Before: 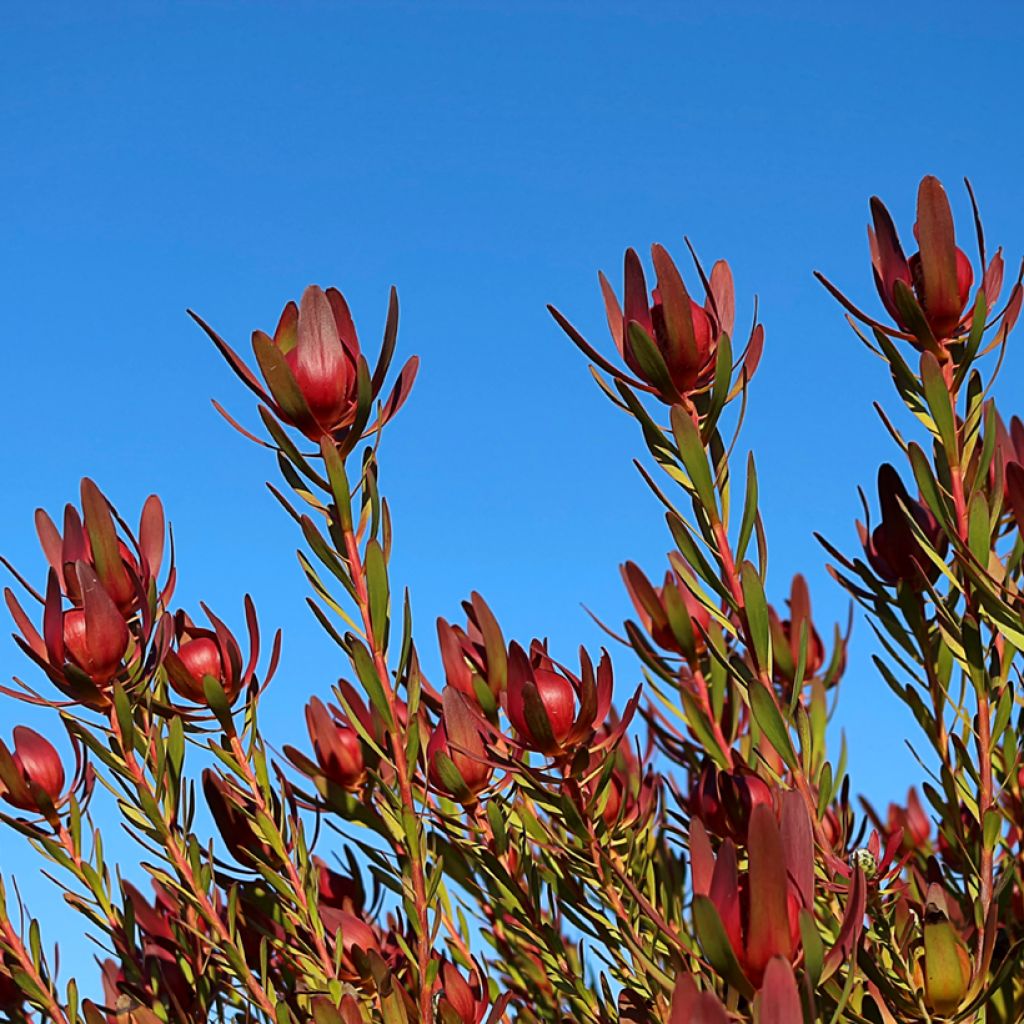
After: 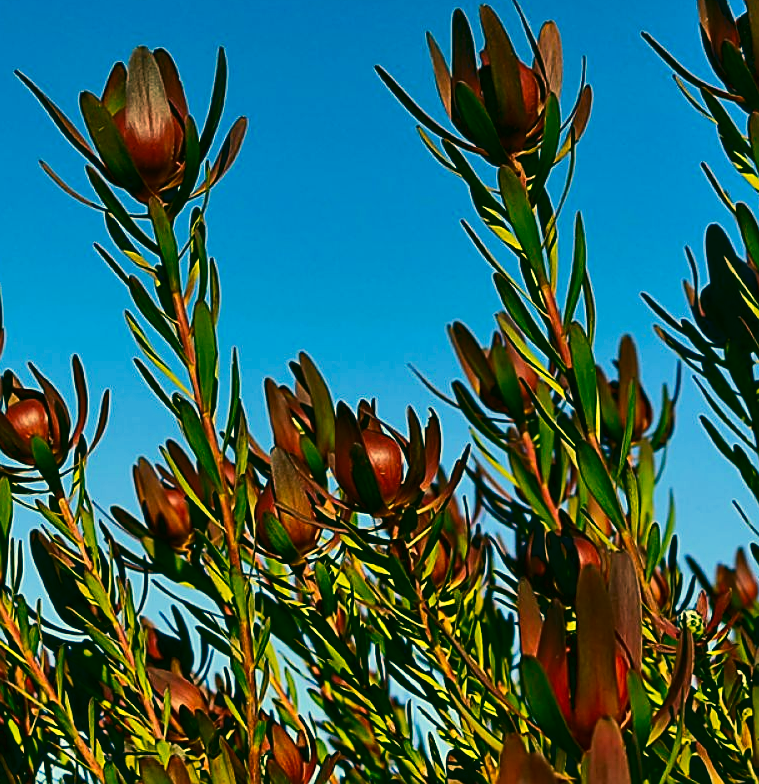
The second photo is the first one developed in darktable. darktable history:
exposure: compensate highlight preservation false
shadows and highlights: low approximation 0.01, soften with gaussian
crop: left 16.832%, top 23.352%, right 9.006%
color correction: highlights a* 2.08, highlights b* 34.38, shadows a* -36.2, shadows b* -6.07
contrast brightness saturation: contrast 0.186, brightness -0.232, saturation 0.116
sharpen: on, module defaults
